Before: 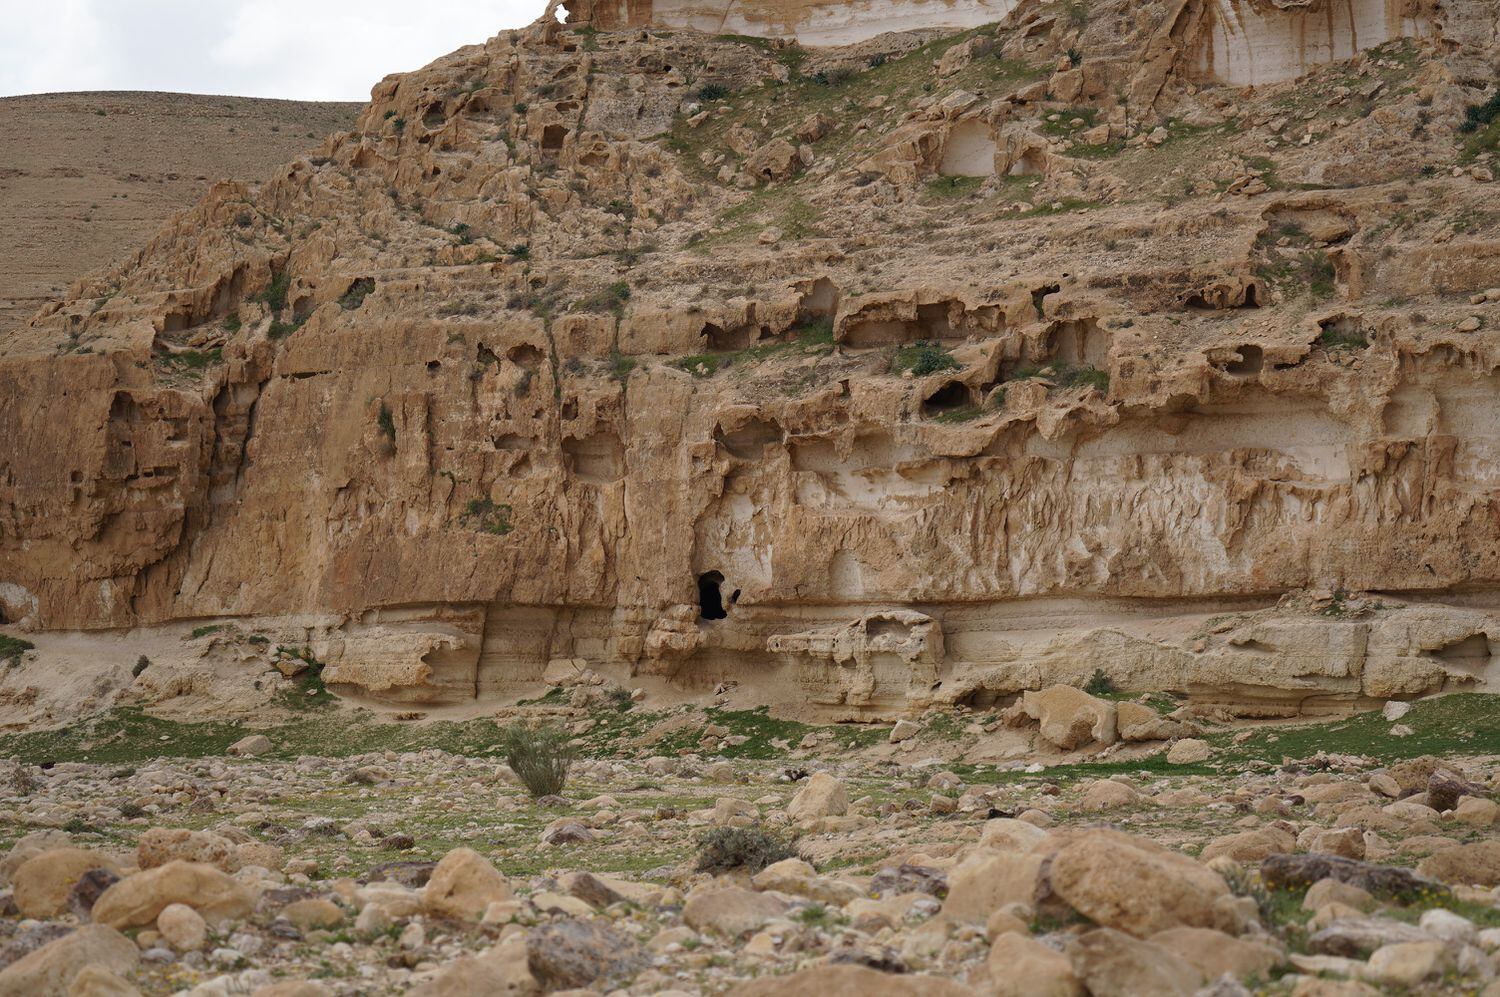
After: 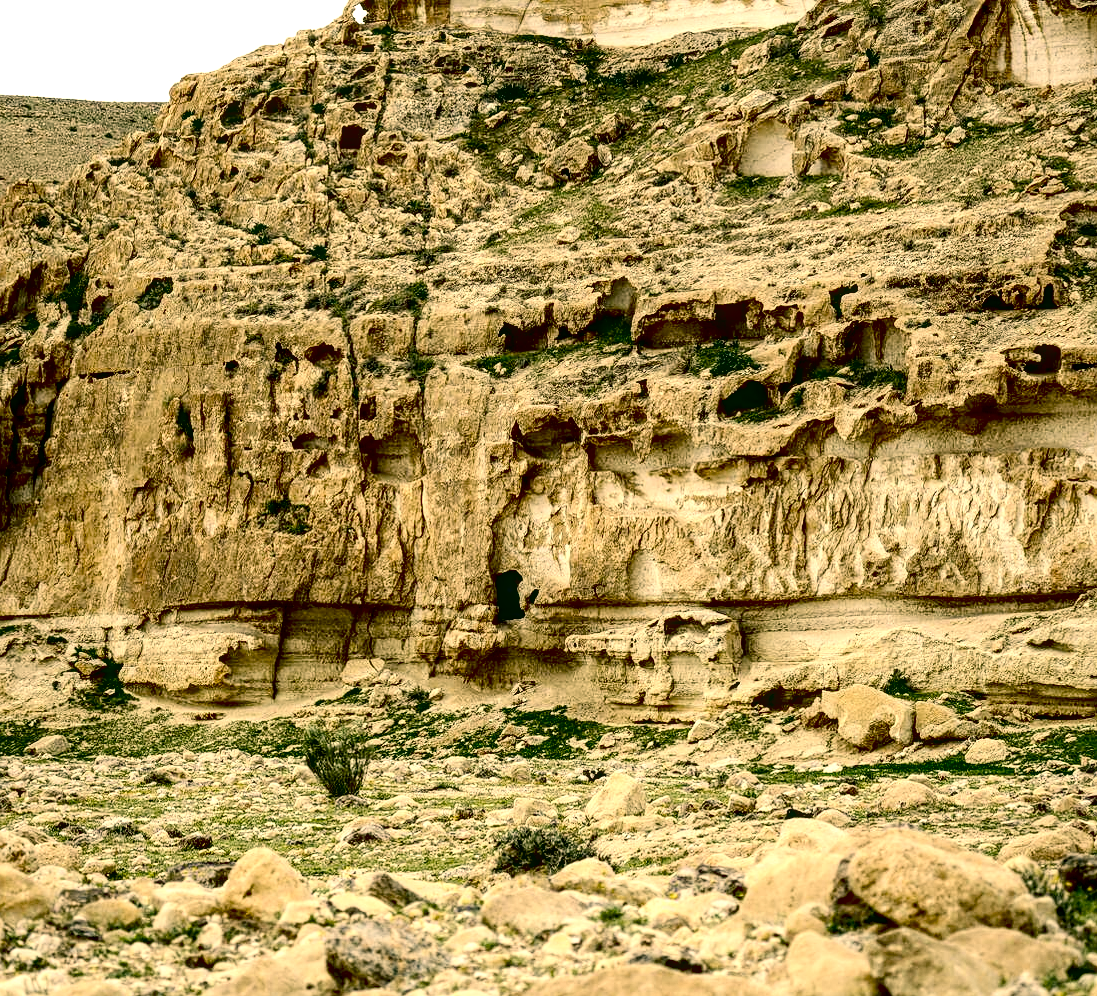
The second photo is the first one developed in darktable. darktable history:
sharpen: amount 0.2
local contrast: on, module defaults
exposure: black level correction 0.039, exposure 0.499 EV, compensate exposure bias true, compensate highlight preservation false
tone equalizer: -8 EV -0.759 EV, -7 EV -0.684 EV, -6 EV -0.624 EV, -5 EV -0.402 EV, -3 EV 0.395 EV, -2 EV 0.6 EV, -1 EV 0.695 EV, +0 EV 0.767 EV
crop: left 13.48%, right 13.364%
color correction: highlights a* 5.08, highlights b* 24.38, shadows a* -16.26, shadows b* 3.85
contrast brightness saturation: contrast 0.252, saturation -0.317
